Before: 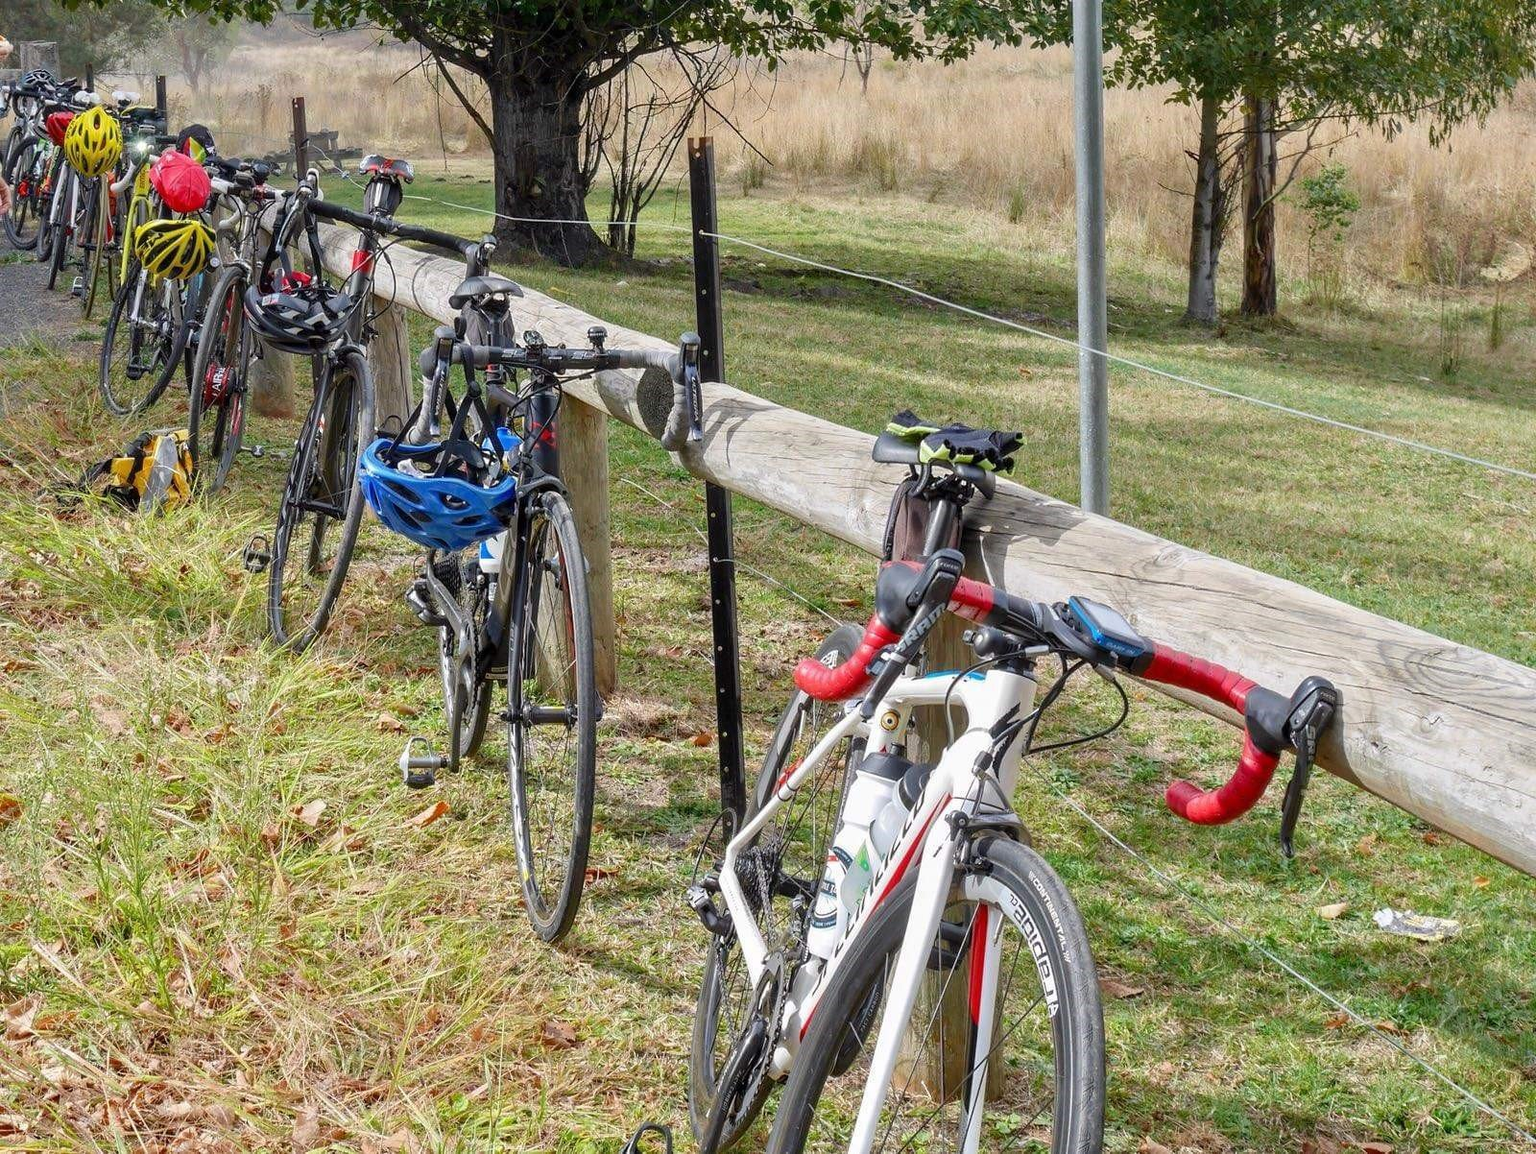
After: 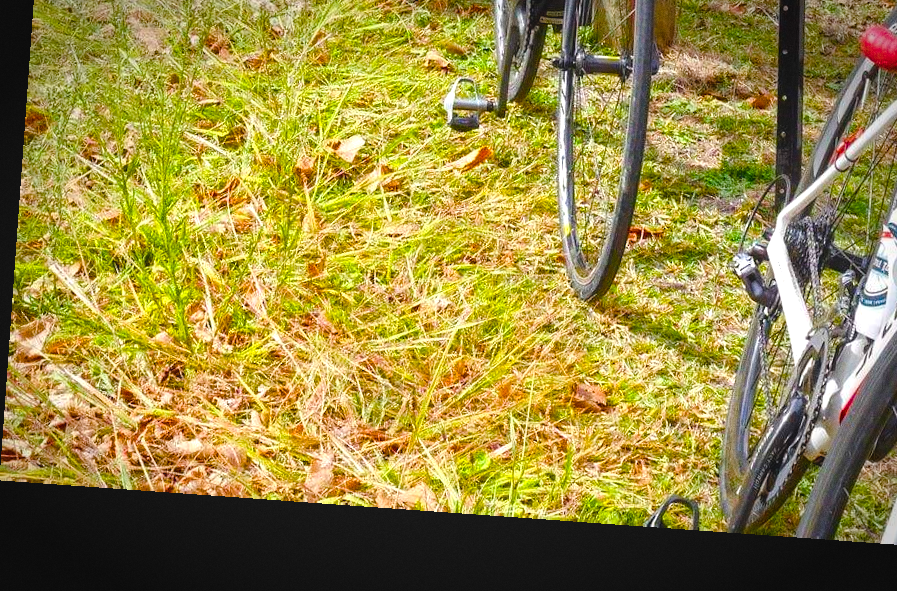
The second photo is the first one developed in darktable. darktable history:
exposure: black level correction -0.008, exposure 0.067 EV, compensate highlight preservation false
crop and rotate: top 54.778%, right 46.61%, bottom 0.159%
color balance rgb: linear chroma grading › shadows 10%, linear chroma grading › highlights 10%, linear chroma grading › global chroma 15%, linear chroma grading › mid-tones 15%, perceptual saturation grading › global saturation 40%, perceptual saturation grading › highlights -25%, perceptual saturation grading › mid-tones 35%, perceptual saturation grading › shadows 35%, perceptual brilliance grading › global brilliance 11.29%, global vibrance 11.29%
rotate and perspective: rotation 4.1°, automatic cropping off
vignetting: fall-off start 70.97%, brightness -0.584, saturation -0.118, width/height ratio 1.333
grain: coarseness 0.09 ISO
